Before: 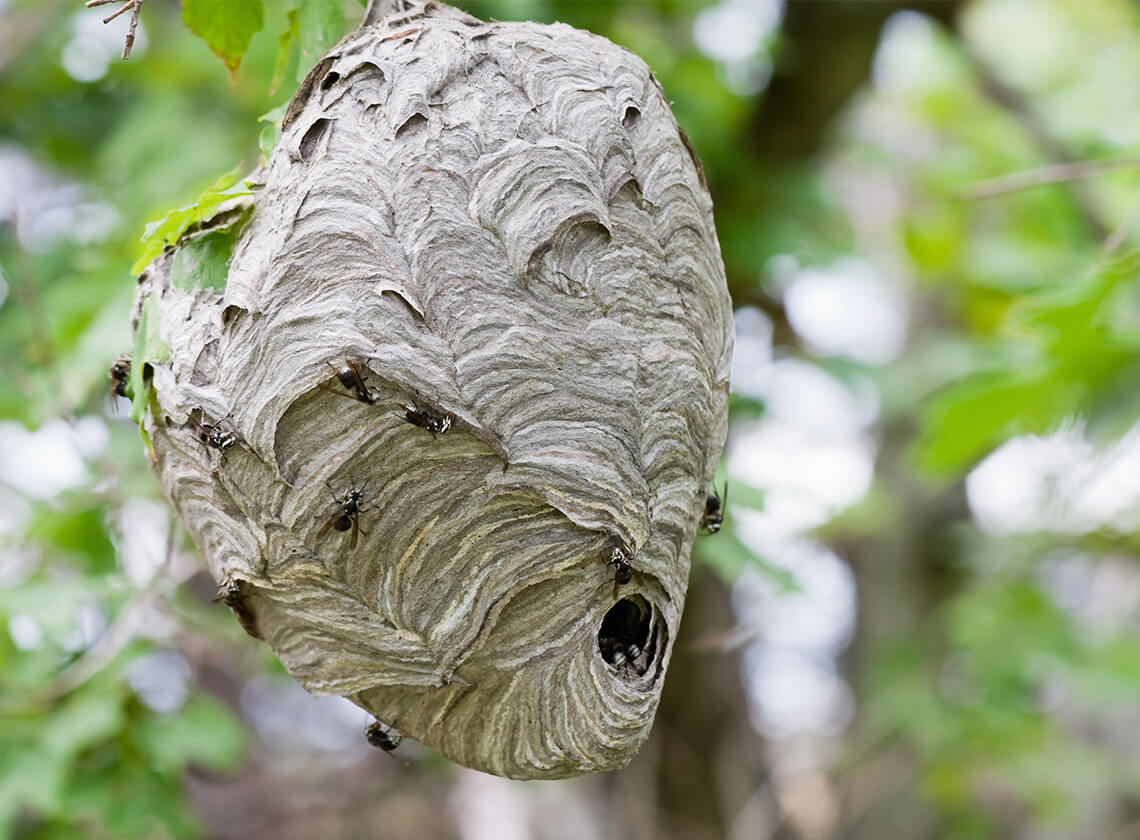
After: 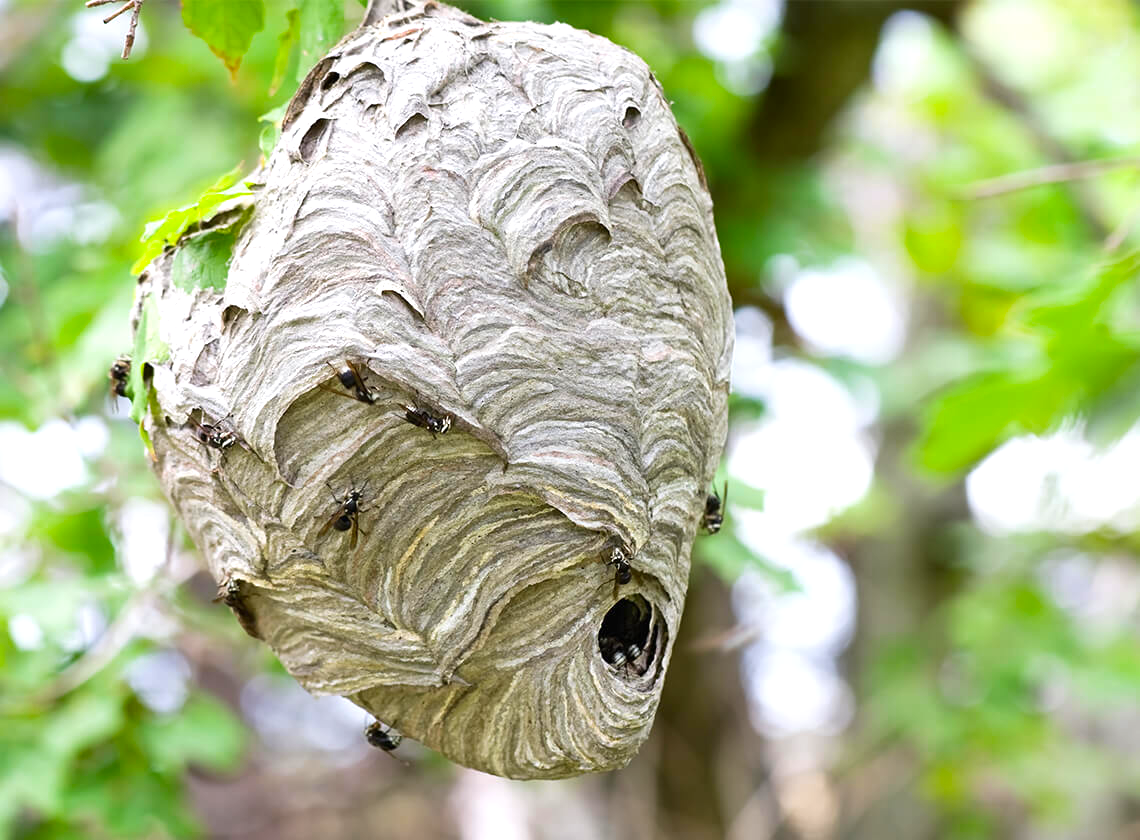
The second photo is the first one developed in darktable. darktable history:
color contrast: green-magenta contrast 1.2, blue-yellow contrast 1.2
exposure: black level correction 0, exposure 0.5 EV, compensate highlight preservation false
